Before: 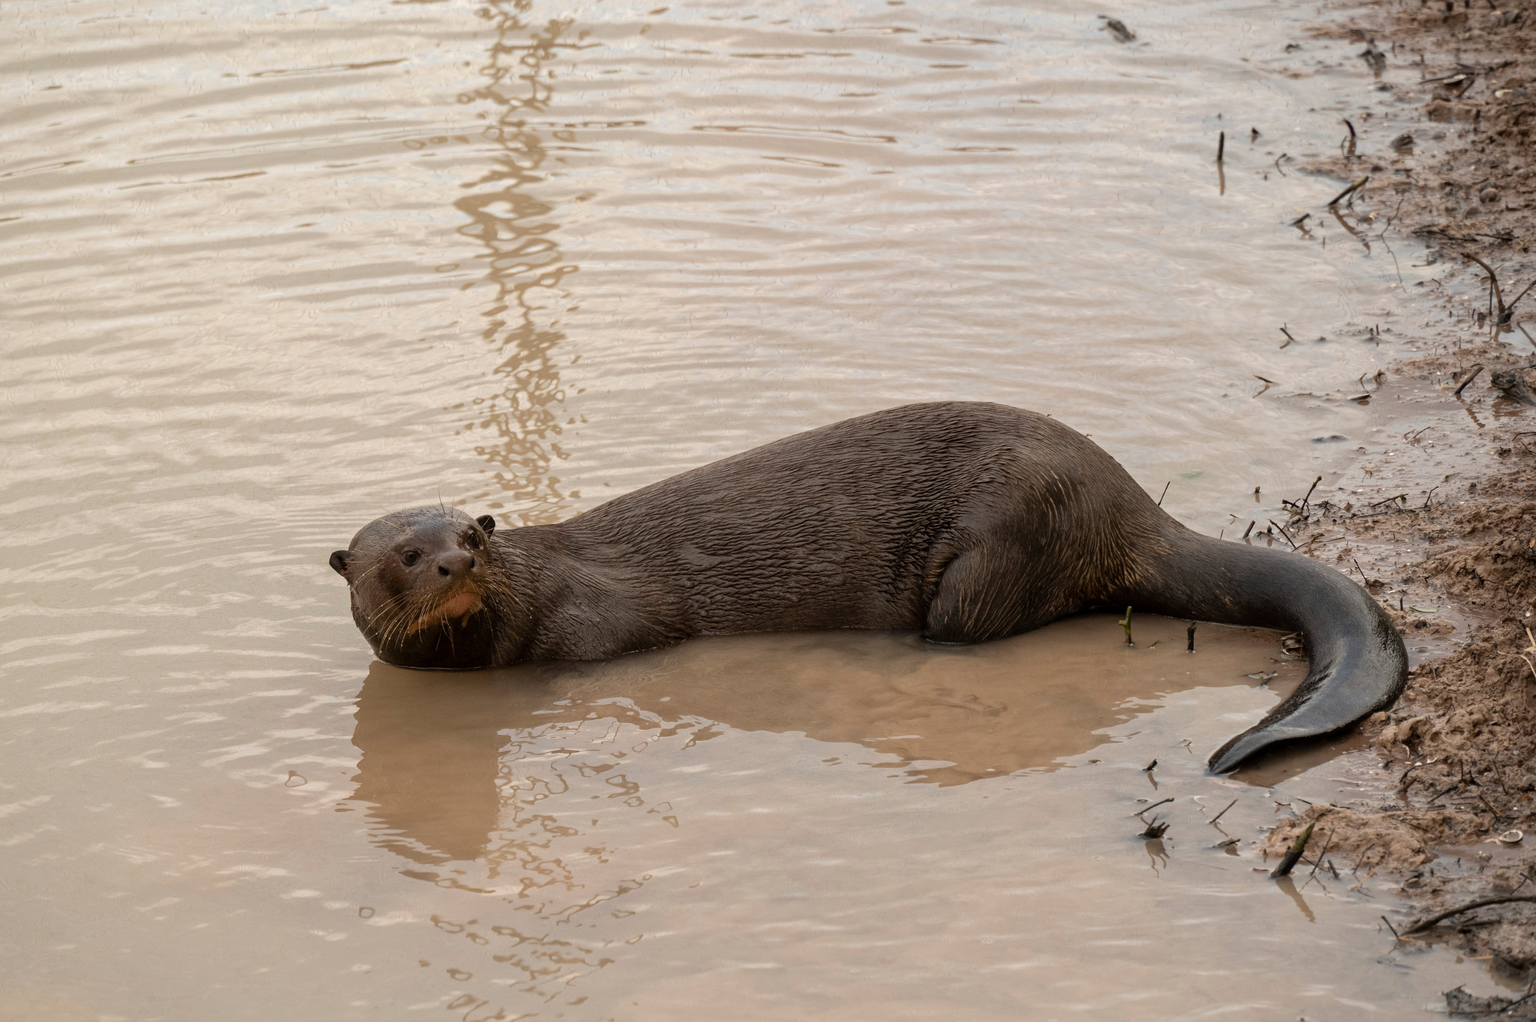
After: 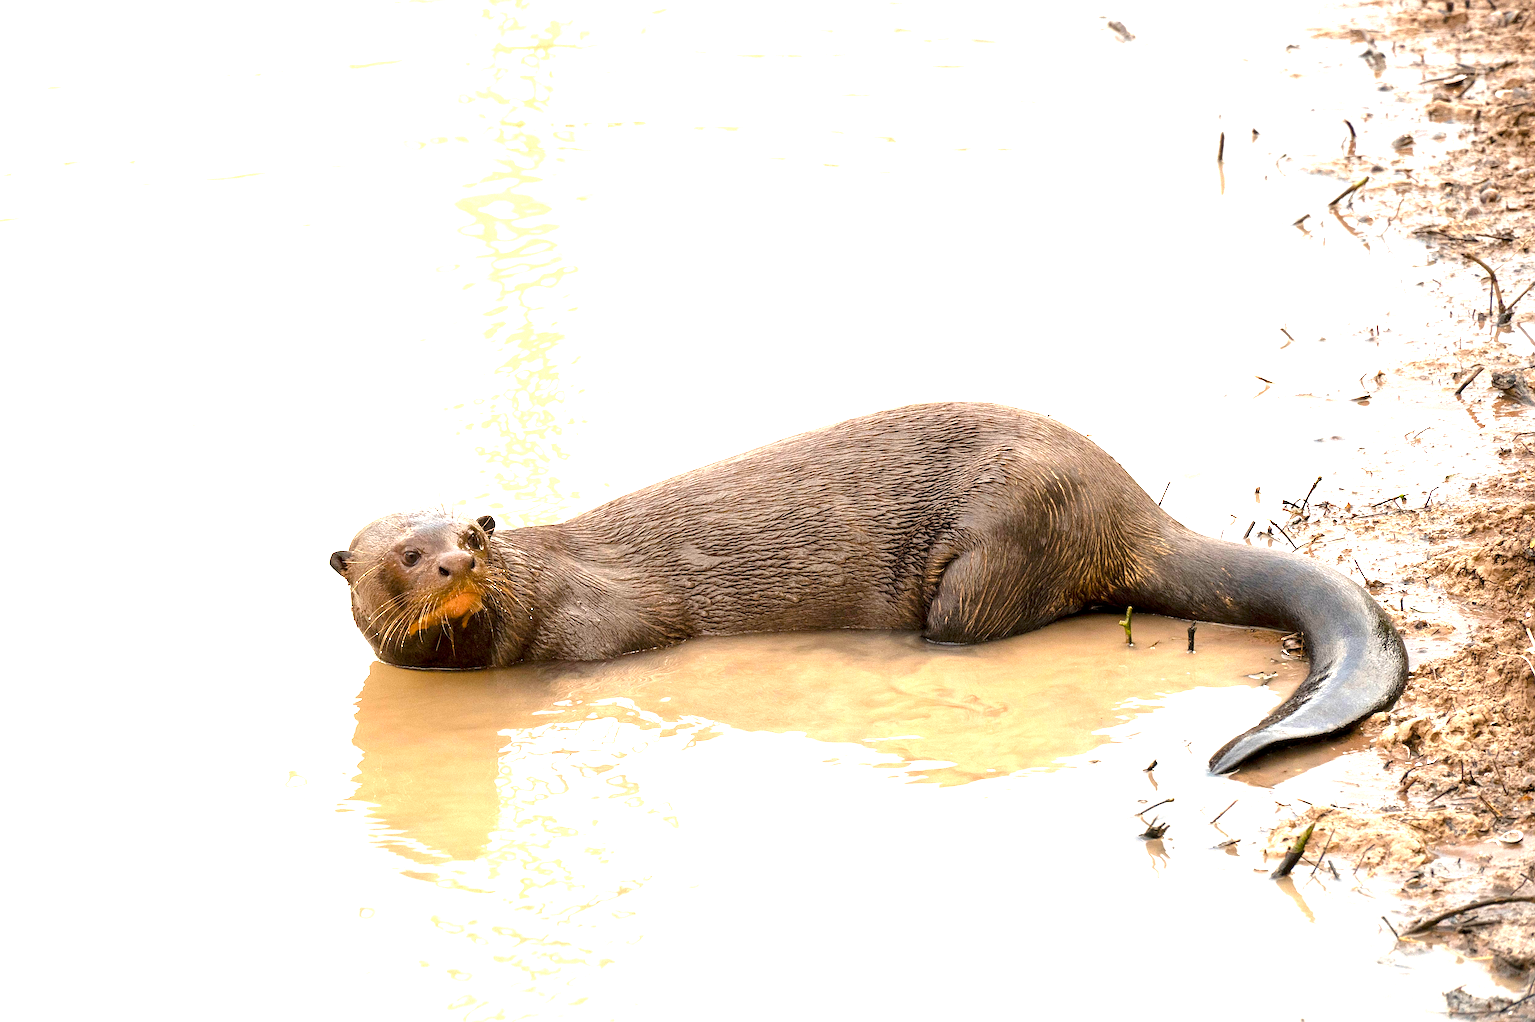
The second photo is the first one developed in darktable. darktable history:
exposure: black level correction 0.001, exposure 1.716 EV, compensate highlight preservation false
color balance rgb: shadows lift › chroma 1.697%, shadows lift › hue 260.4°, linear chroma grading › global chroma 33.061%, perceptual saturation grading › global saturation -0.006%, perceptual brilliance grading › global brilliance 9.811%, perceptual brilliance grading › shadows 15.807%, global vibrance -24.866%
sharpen: amount 0.496
